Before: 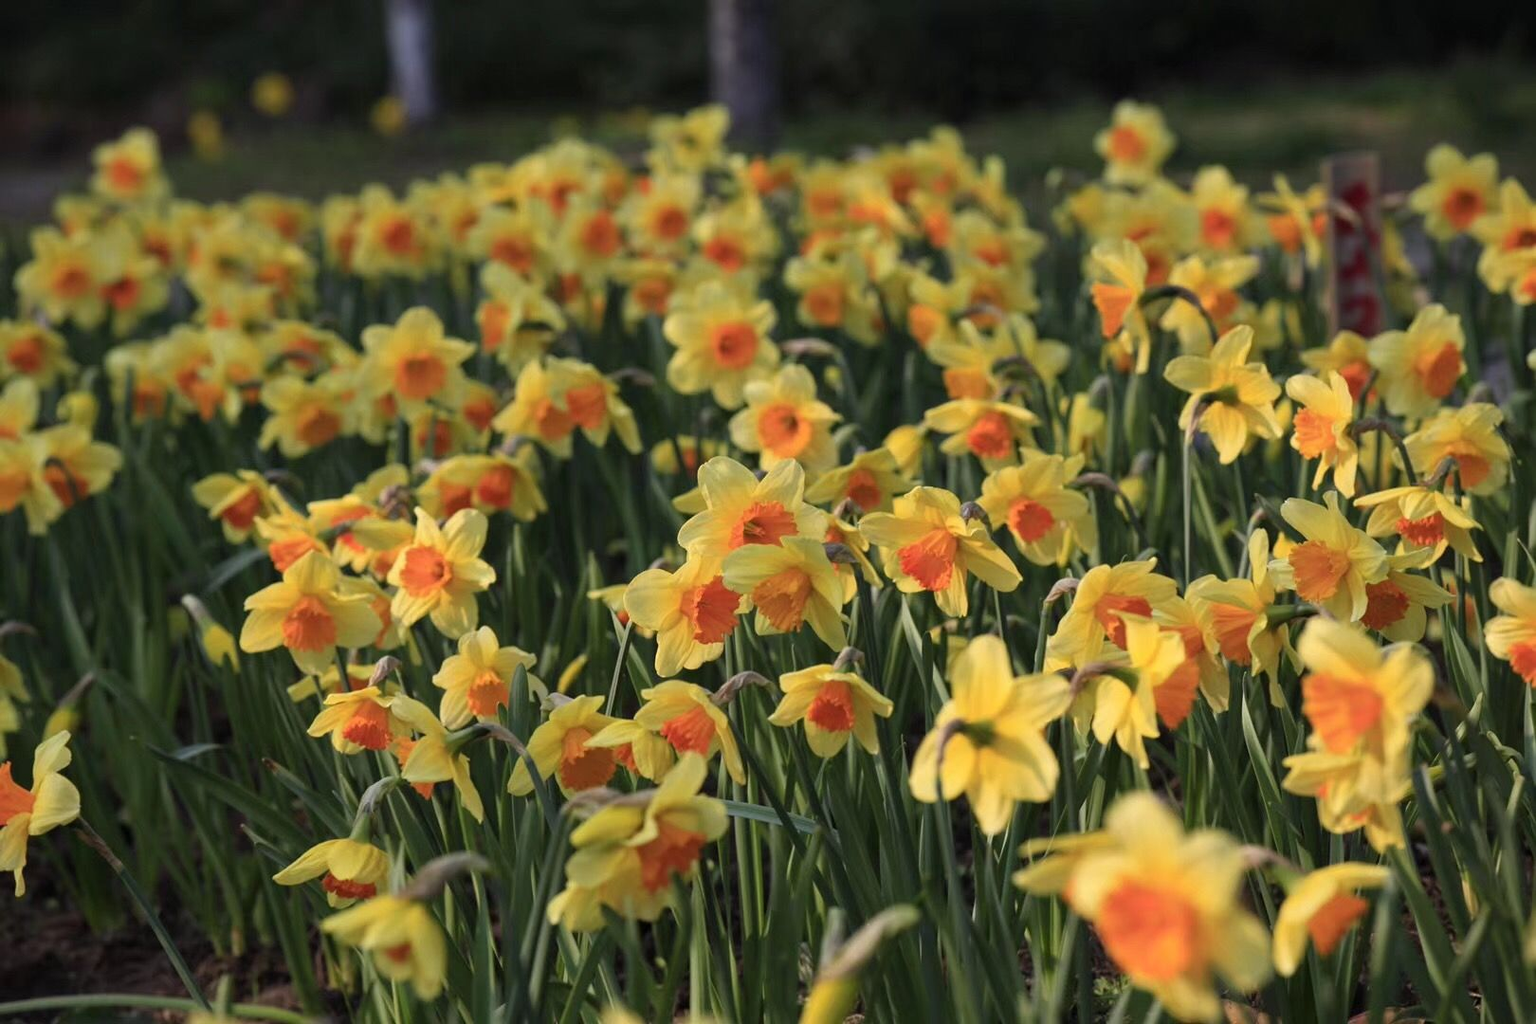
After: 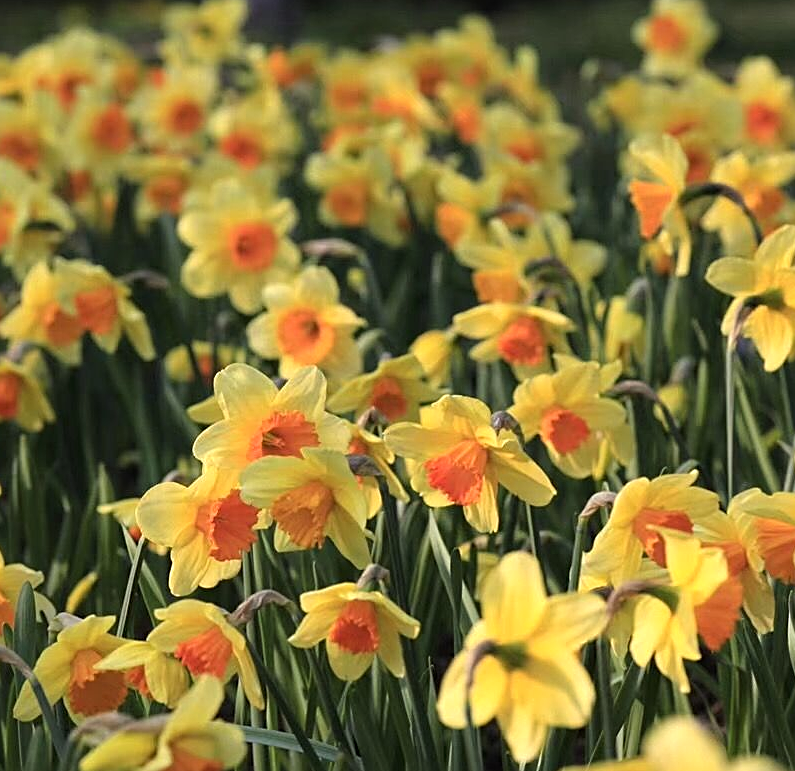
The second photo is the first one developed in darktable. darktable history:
sharpen: on, module defaults
crop: left 32.268%, top 10.971%, right 18.65%, bottom 17.606%
tone equalizer: -8 EV -0.439 EV, -7 EV -0.415 EV, -6 EV -0.332 EV, -5 EV -0.195 EV, -3 EV 0.249 EV, -2 EV 0.361 EV, -1 EV 0.373 EV, +0 EV 0.428 EV, mask exposure compensation -0.511 EV
